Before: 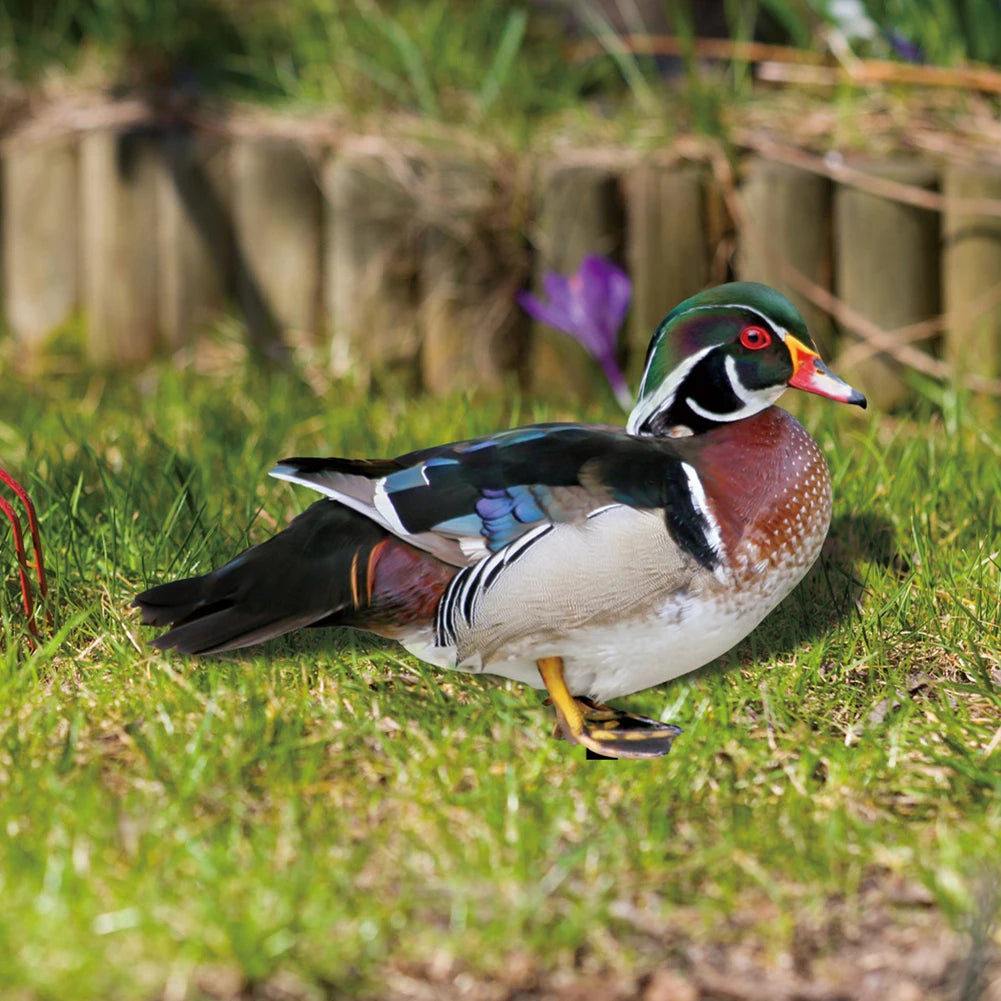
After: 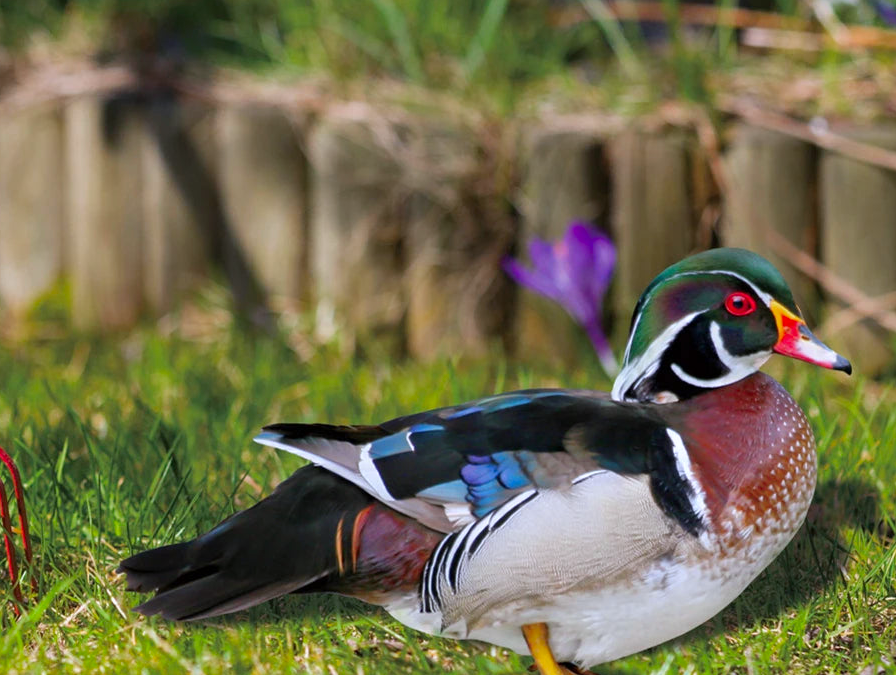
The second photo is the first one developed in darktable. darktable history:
tone equalizer: on, module defaults
crop: left 1.509%, top 3.452%, right 7.696%, bottom 28.452%
color calibration: illuminant as shot in camera, x 0.358, y 0.373, temperature 4628.91 K
shadows and highlights: soften with gaussian
vibrance: vibrance 100%
